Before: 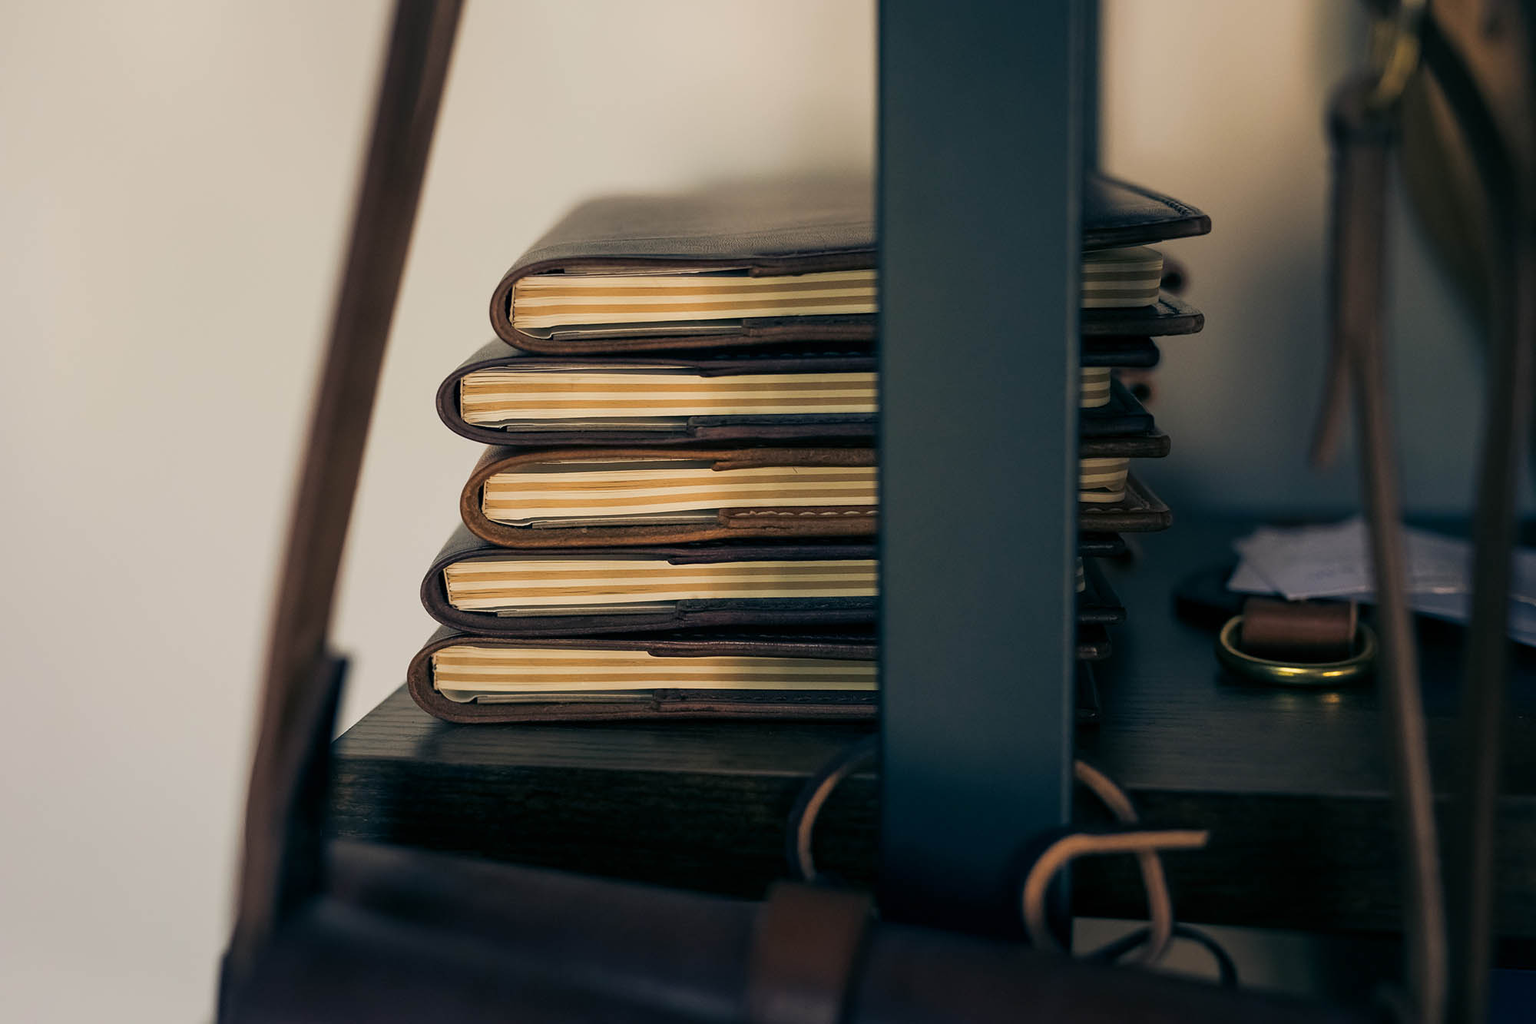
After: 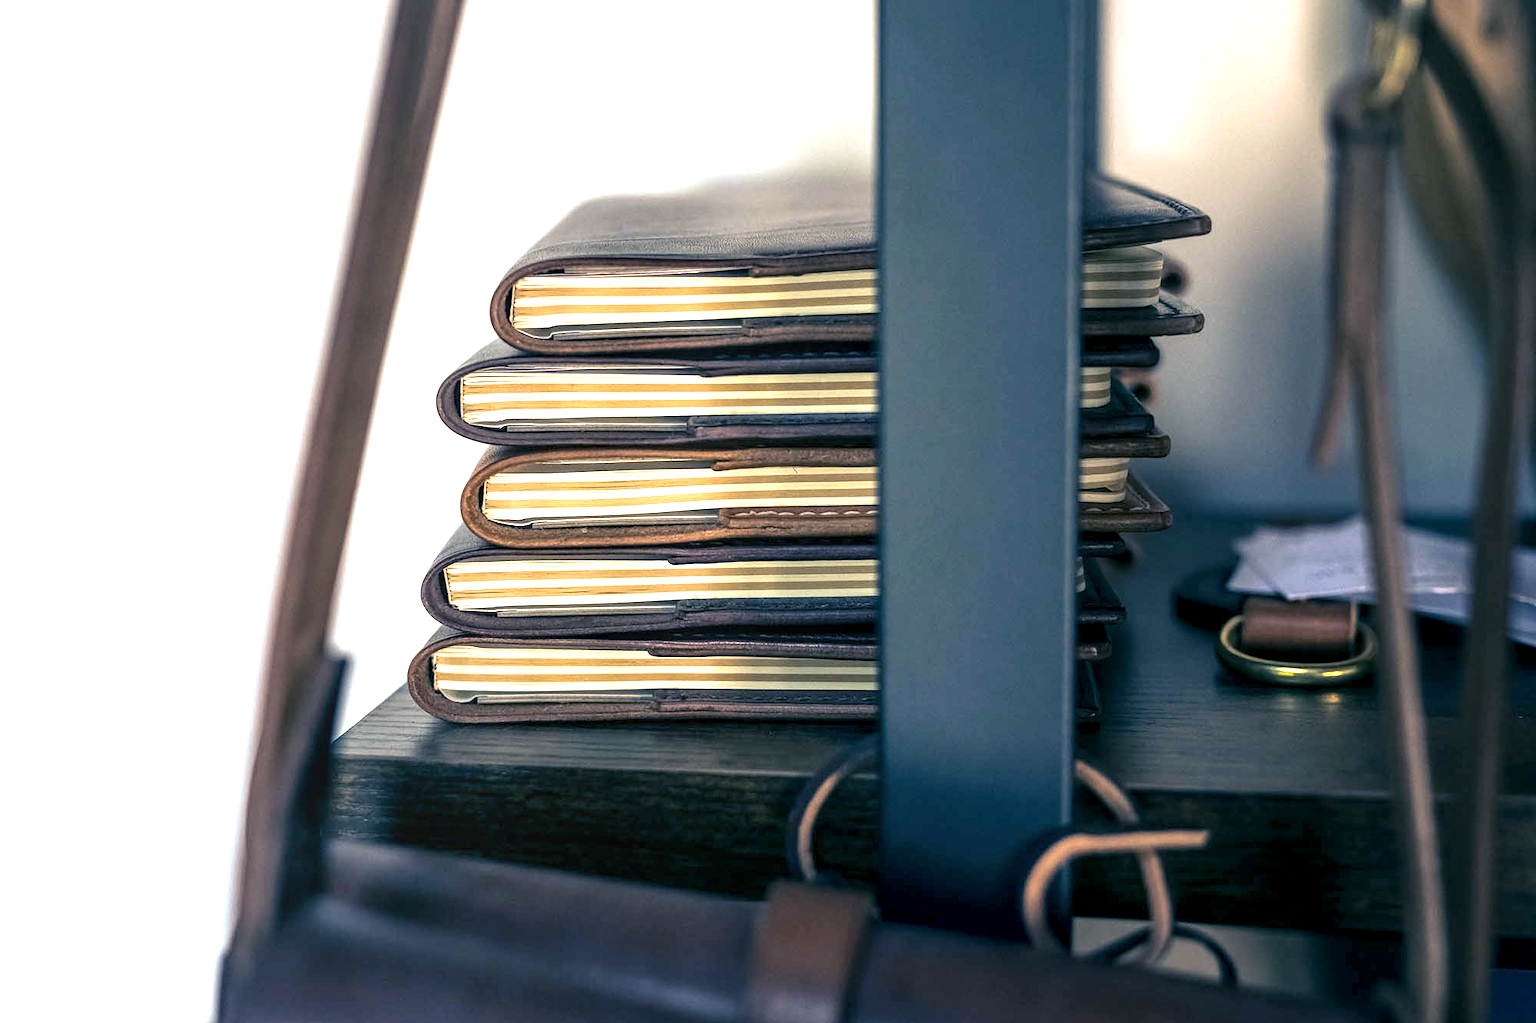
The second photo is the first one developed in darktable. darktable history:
local contrast: highlights 35%, detail 135%
exposure: black level correction 0, exposure 1.45 EV, compensate exposure bias true, compensate highlight preservation false
white balance: red 0.926, green 1.003, blue 1.133
